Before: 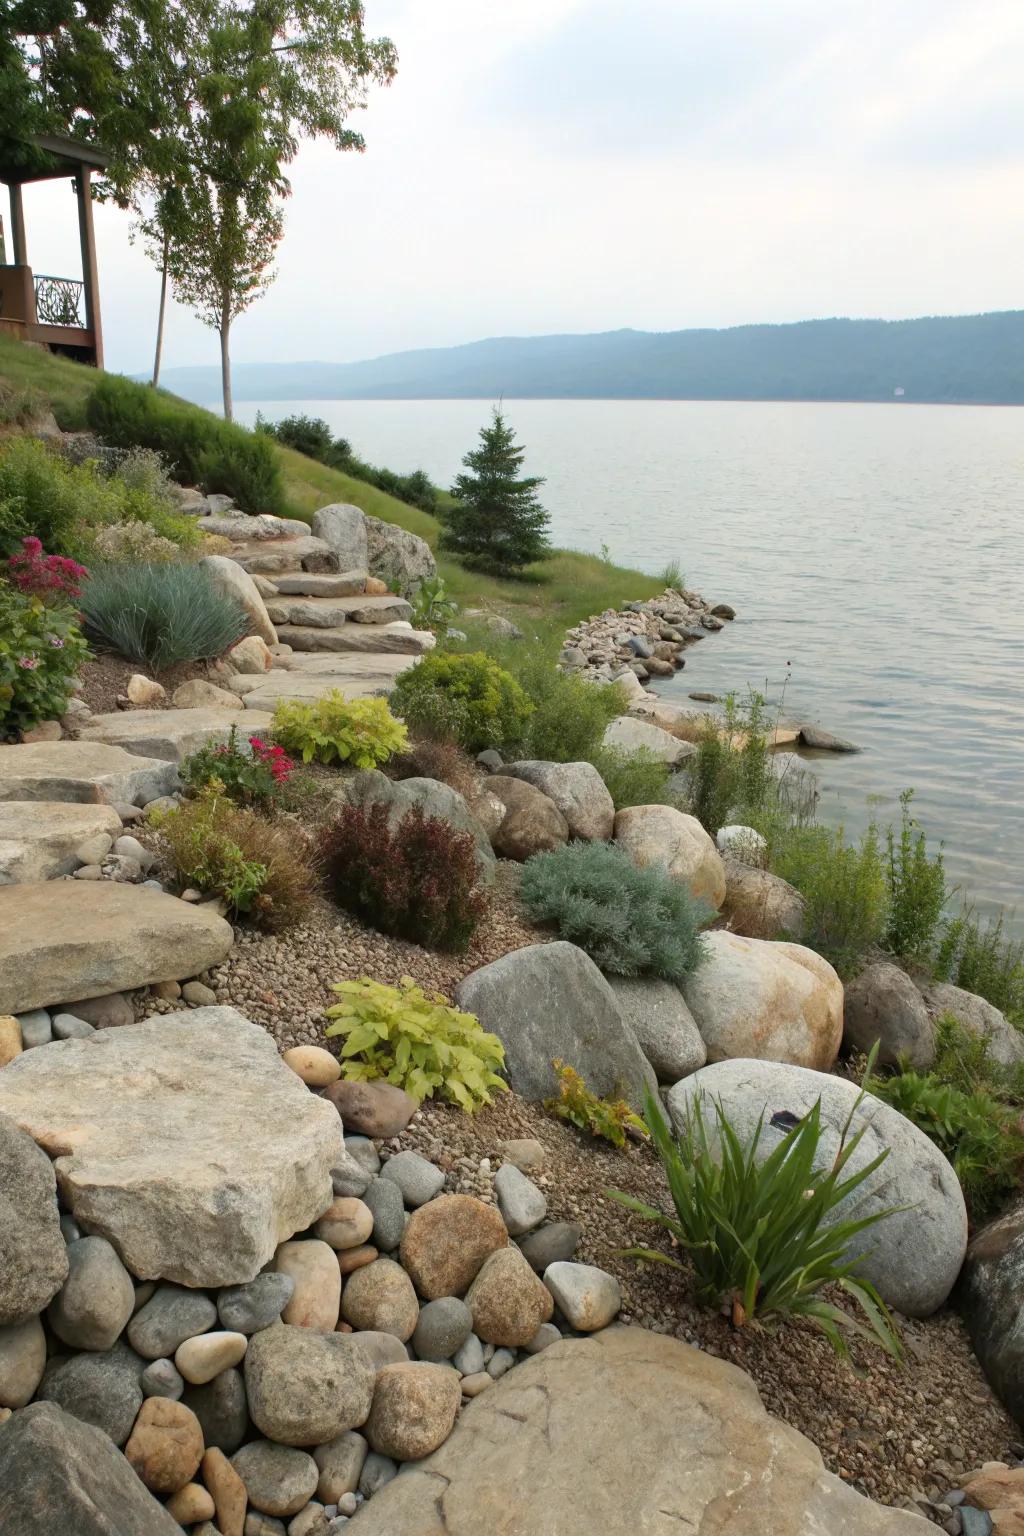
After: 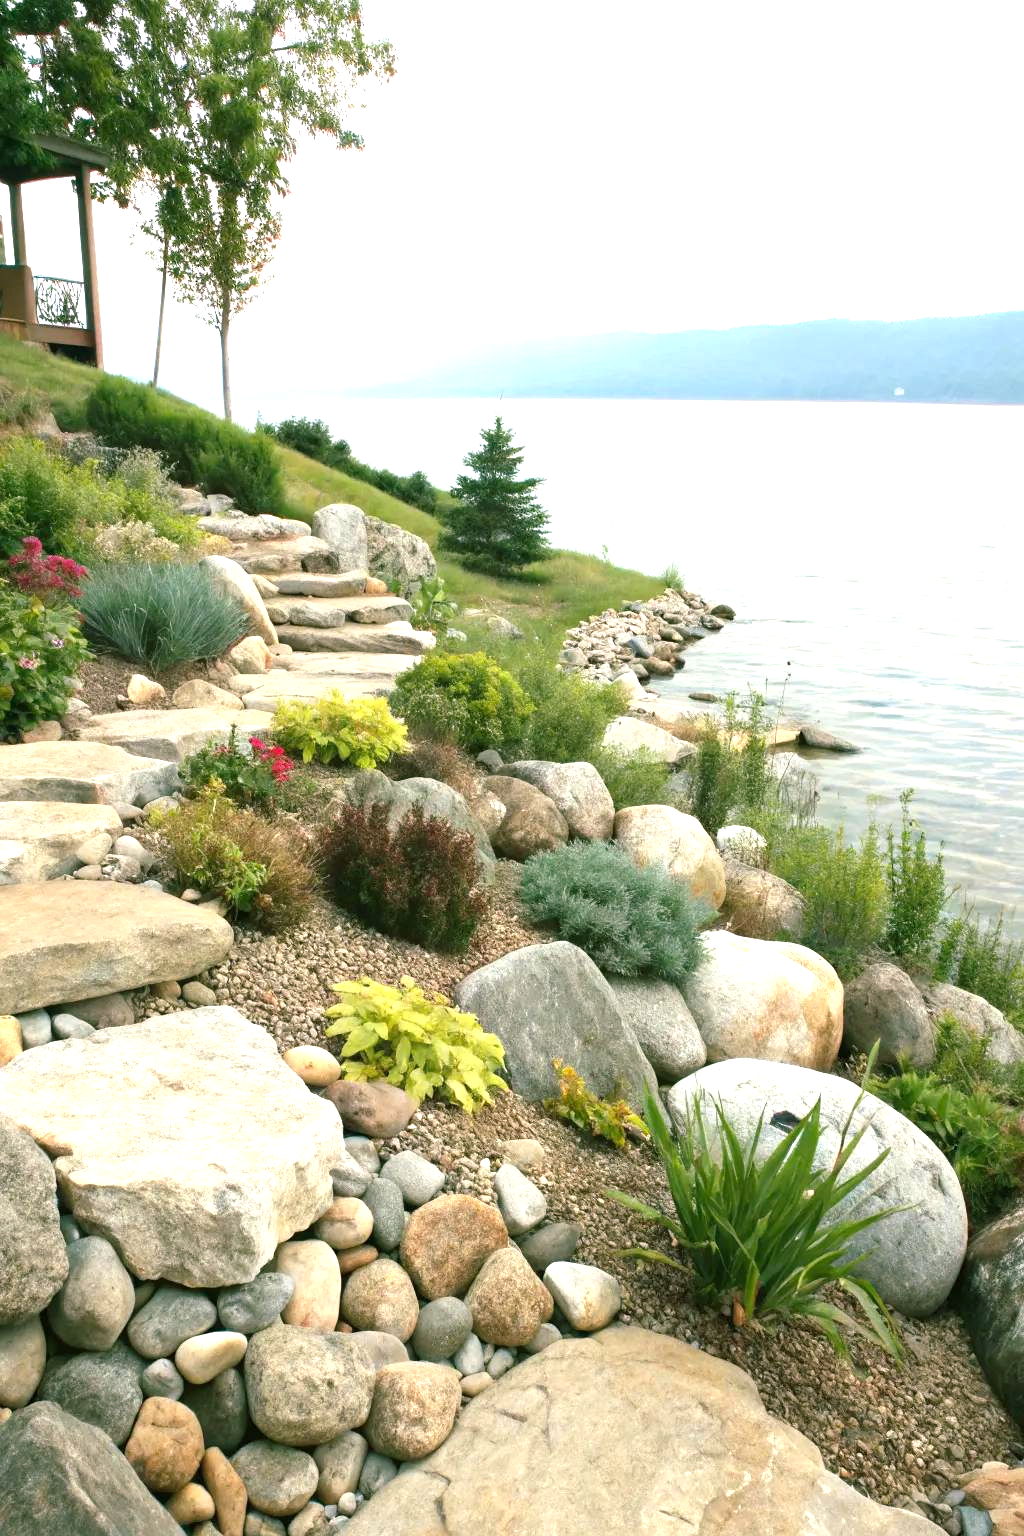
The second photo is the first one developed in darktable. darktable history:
exposure: black level correction 0, exposure 1 EV, compensate highlight preservation false
color balance rgb: shadows lift › chroma 11.891%, shadows lift › hue 130.52°, power › hue 329.96°, perceptual saturation grading › global saturation 0.876%, perceptual brilliance grading › global brilliance 1.972%, perceptual brilliance grading › highlights 7.548%, perceptual brilliance grading › shadows -3.22%, saturation formula JzAzBz (2021)
